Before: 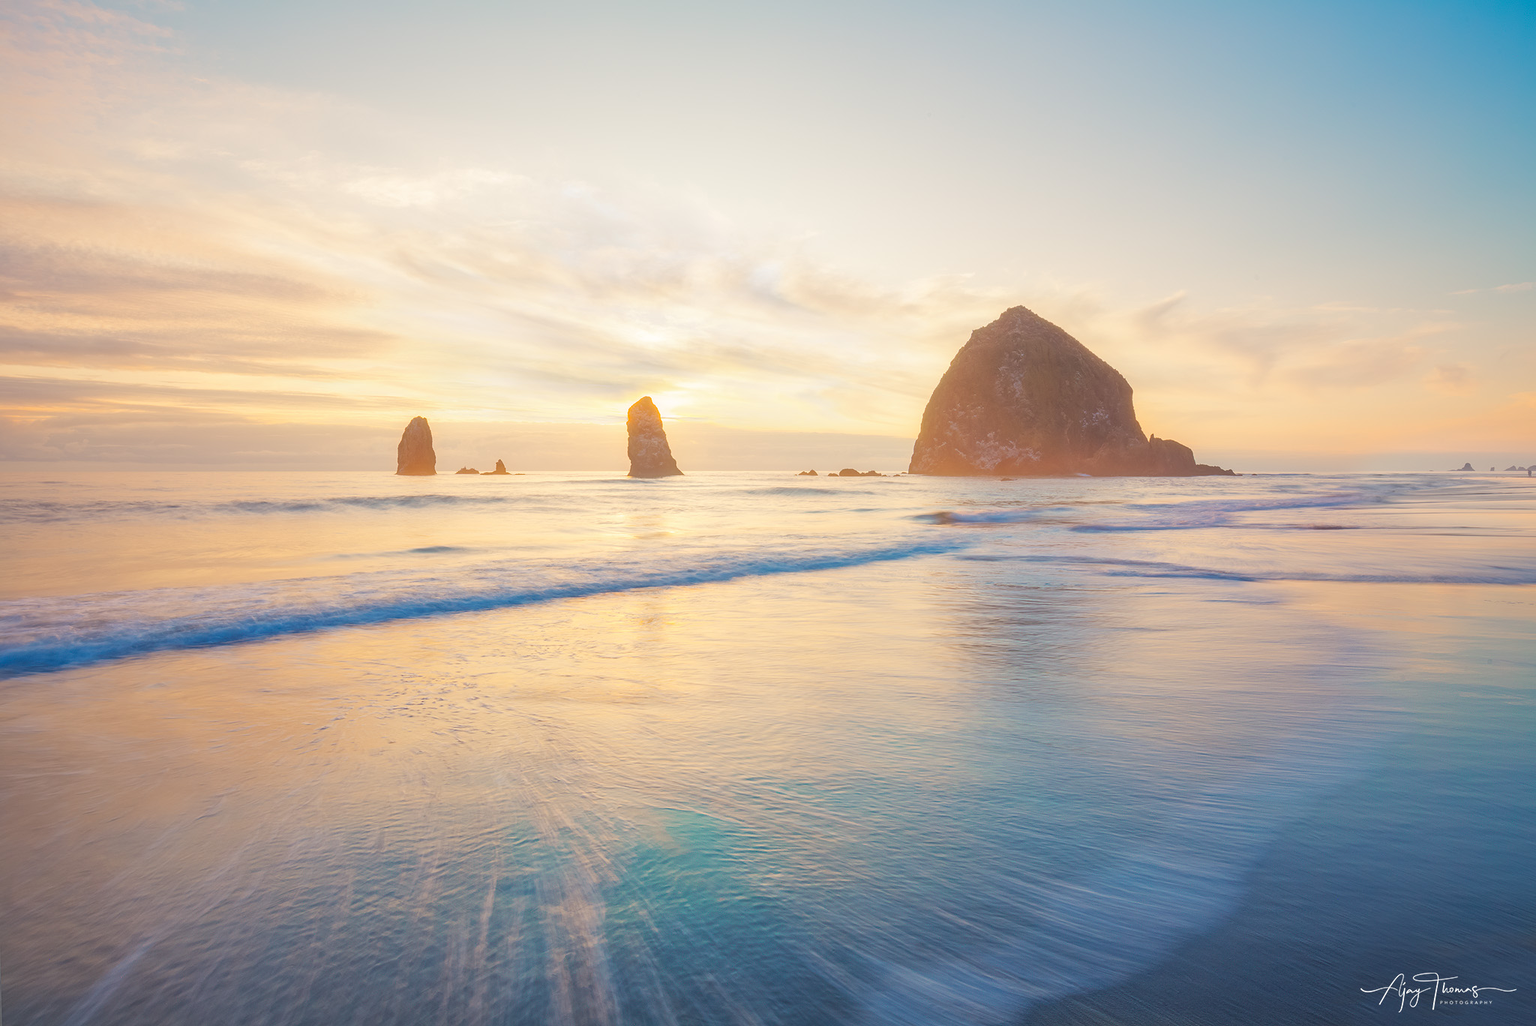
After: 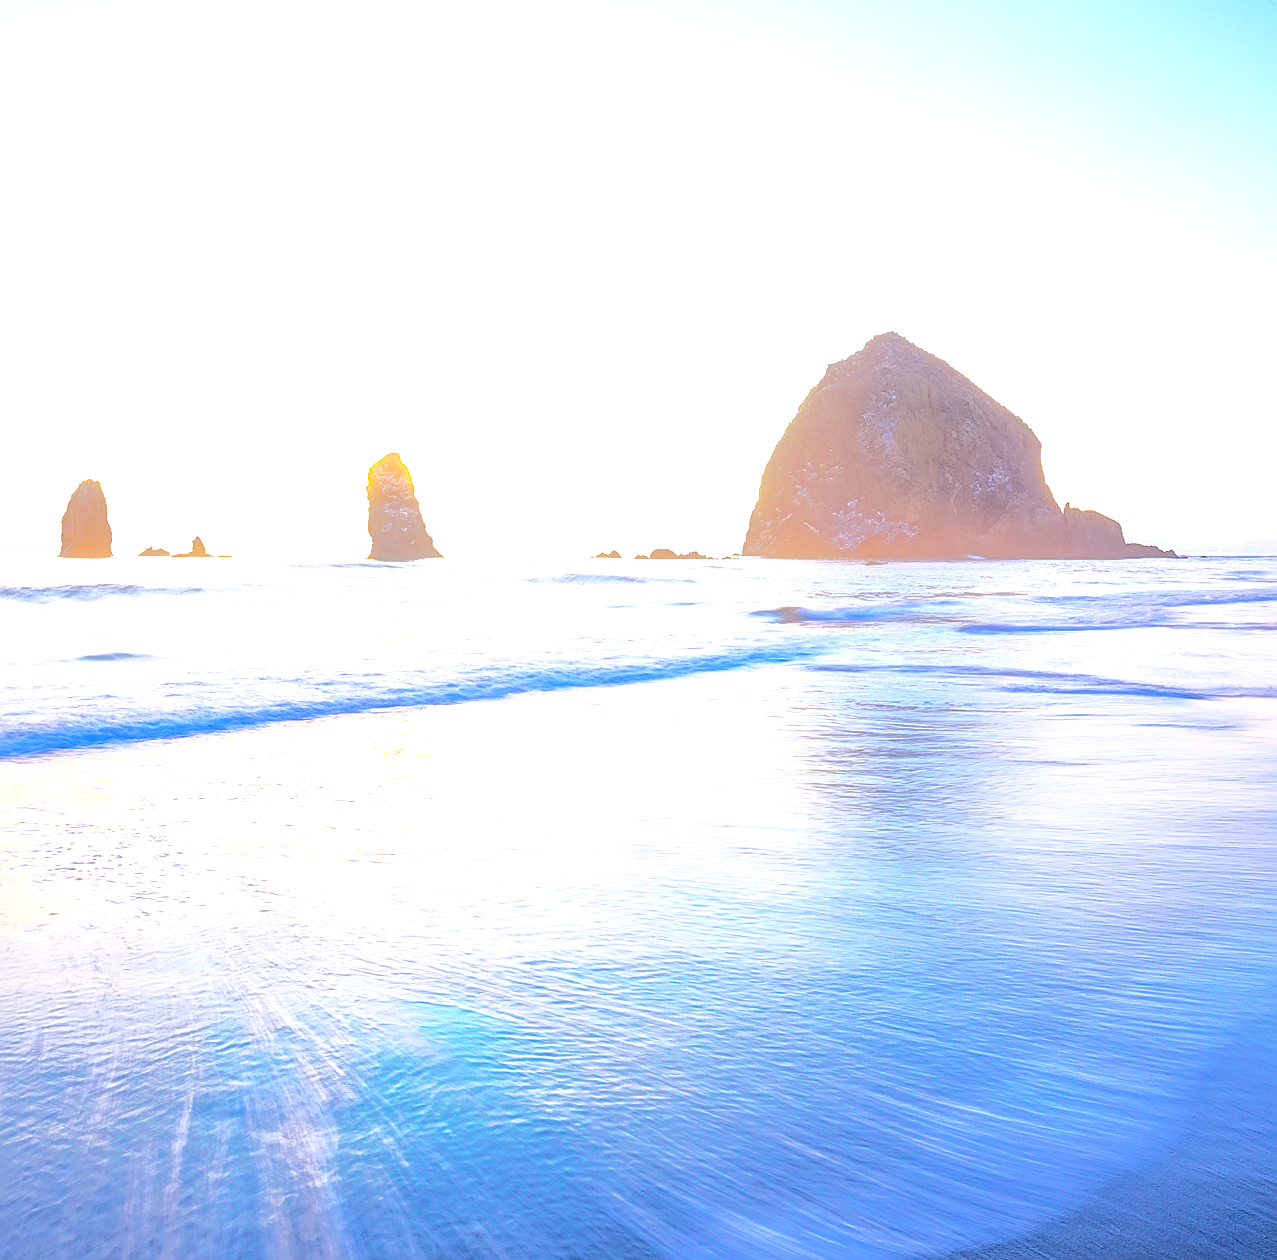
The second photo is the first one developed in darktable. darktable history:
sharpen: on, module defaults
exposure: black level correction 0.001, exposure 1.646 EV, compensate exposure bias true, compensate highlight preservation false
crop and rotate: left 22.918%, top 5.629%, right 14.711%, bottom 2.247%
white balance: red 0.871, blue 1.249
local contrast: on, module defaults
base curve: curves: ch0 [(0.065, 0.026) (0.236, 0.358) (0.53, 0.546) (0.777, 0.841) (0.924, 0.992)], preserve colors average RGB
